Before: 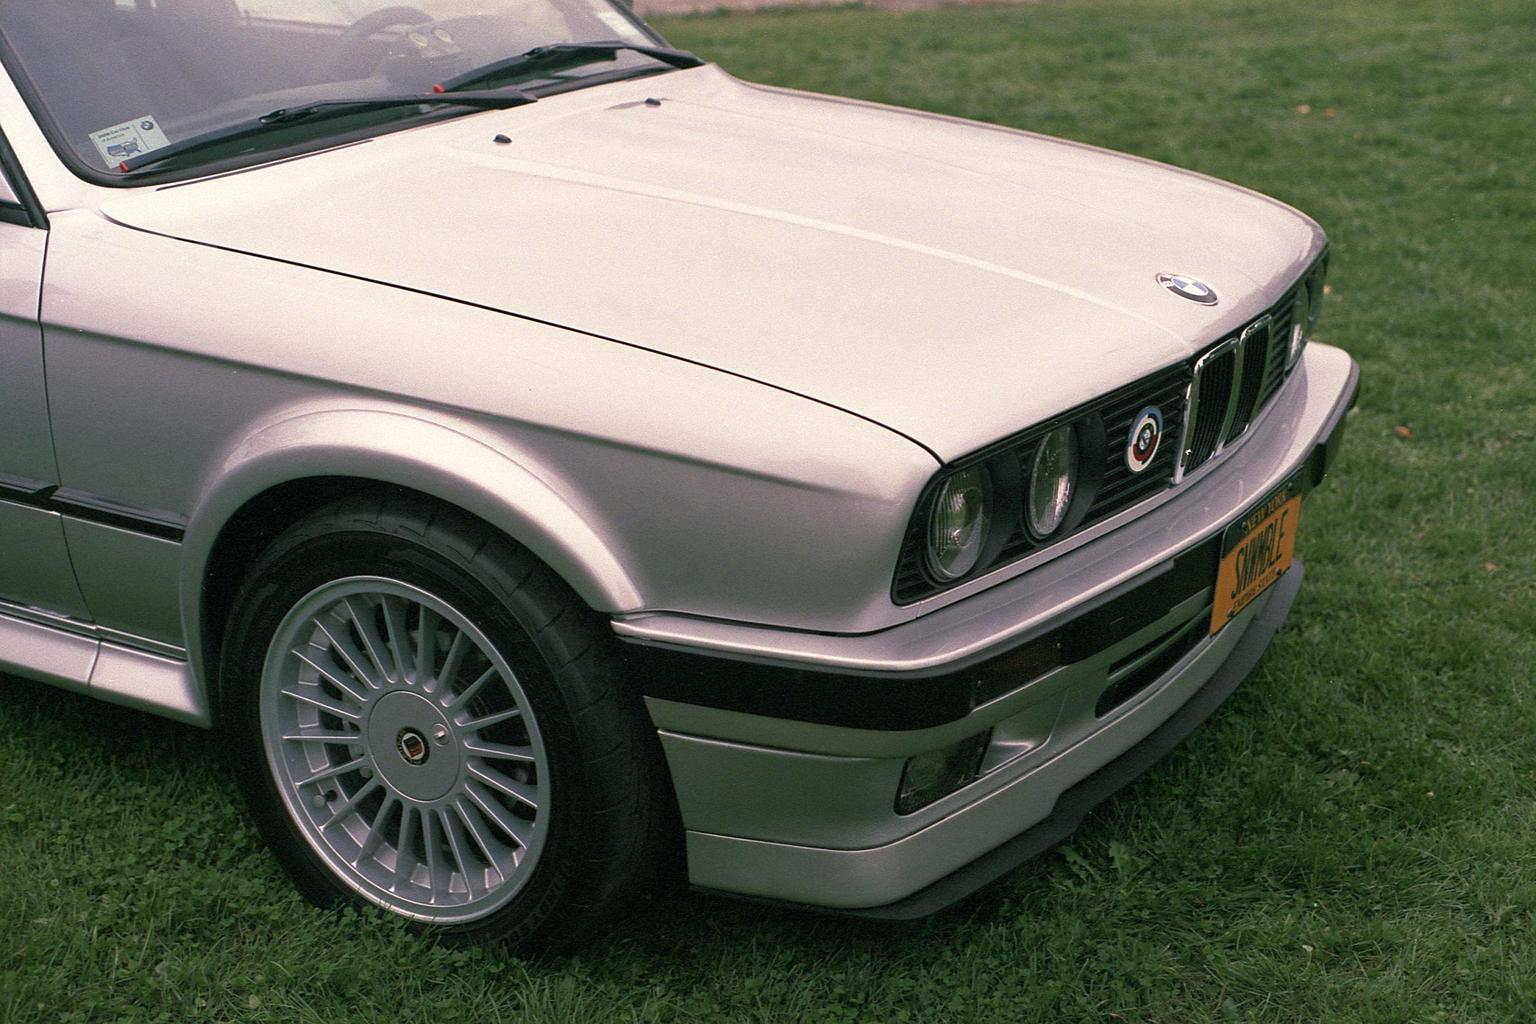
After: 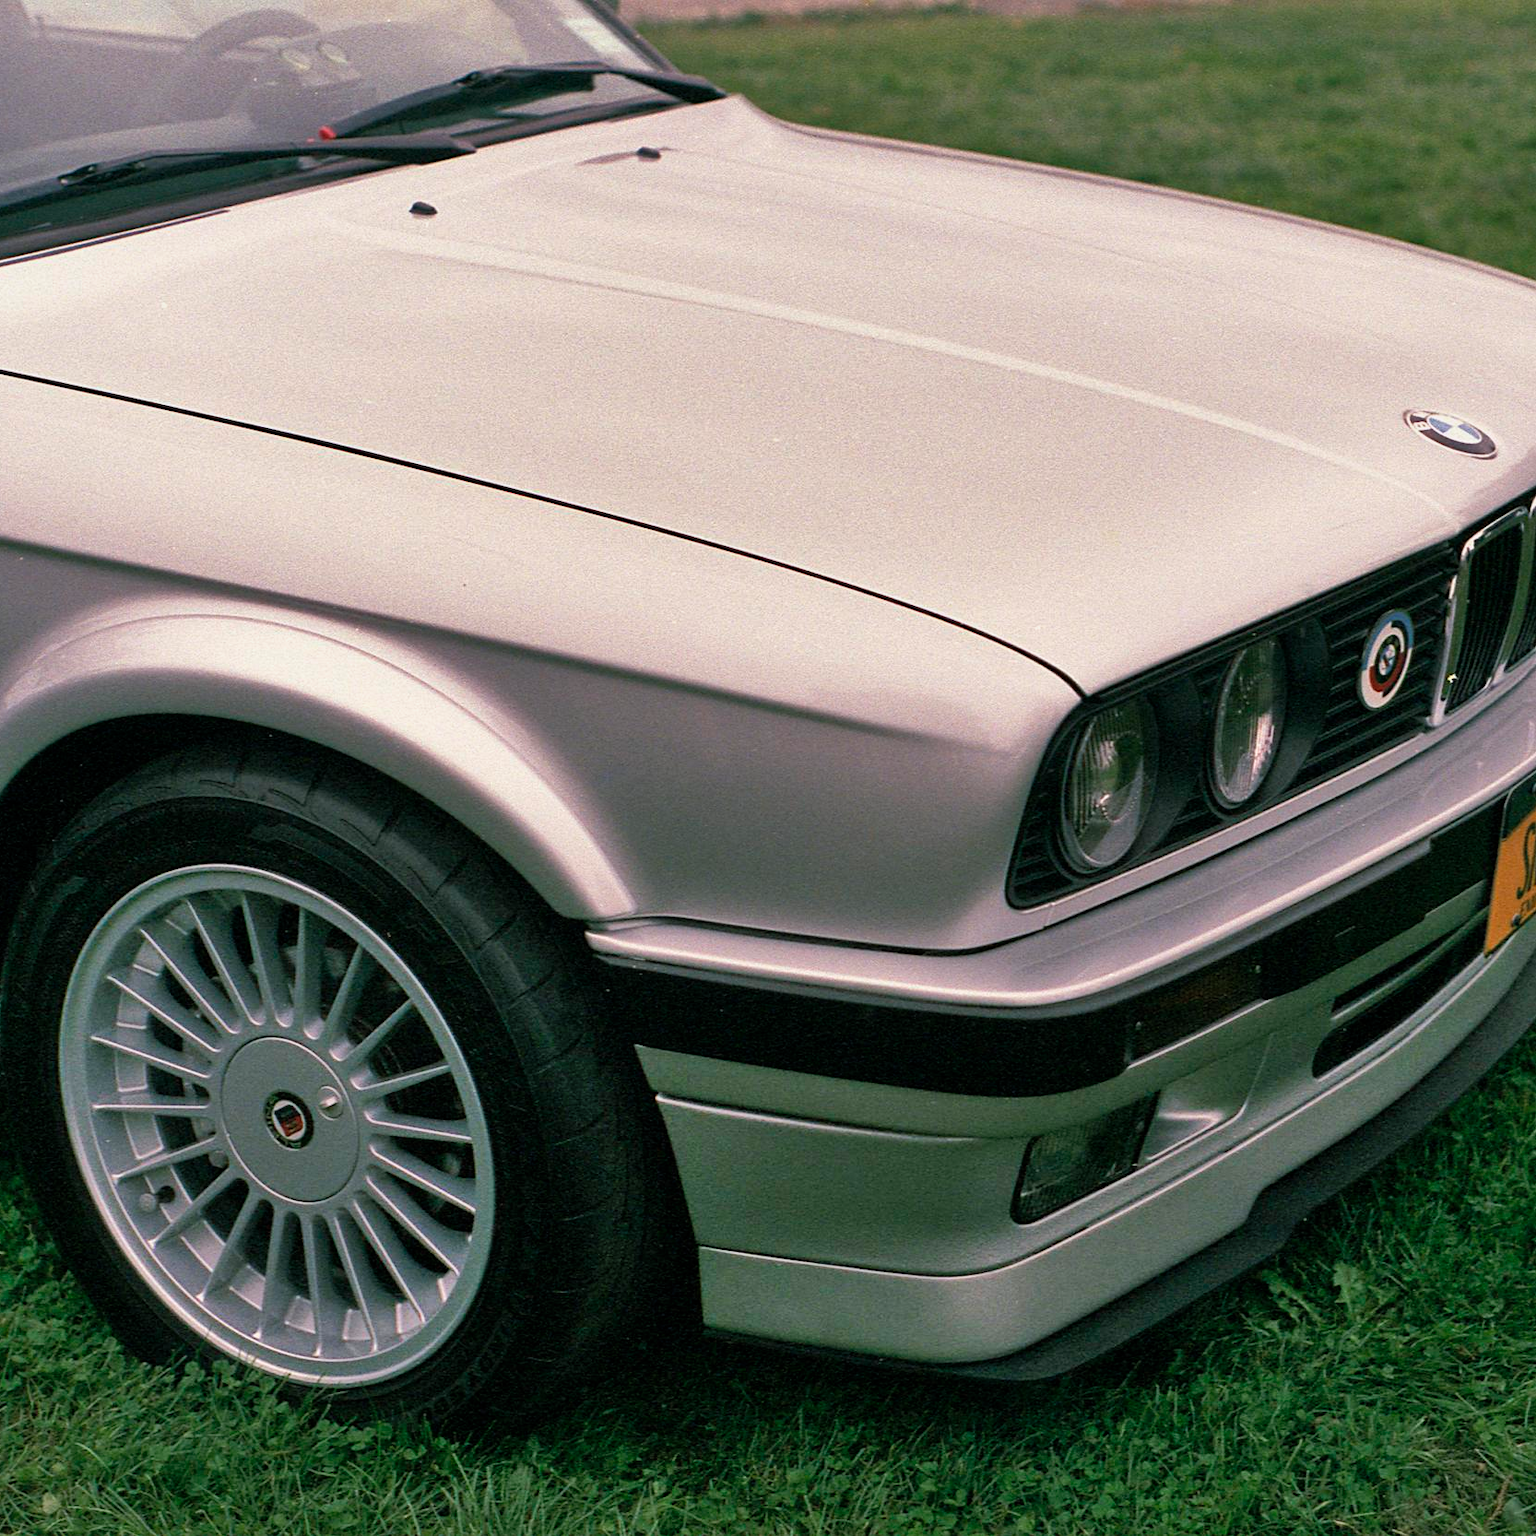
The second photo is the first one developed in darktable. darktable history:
exposure: exposure -0.116 EV, compensate exposure bias true, compensate highlight preservation false
shadows and highlights: low approximation 0.01, soften with gaussian
crop and rotate: left 14.385%, right 18.948%
